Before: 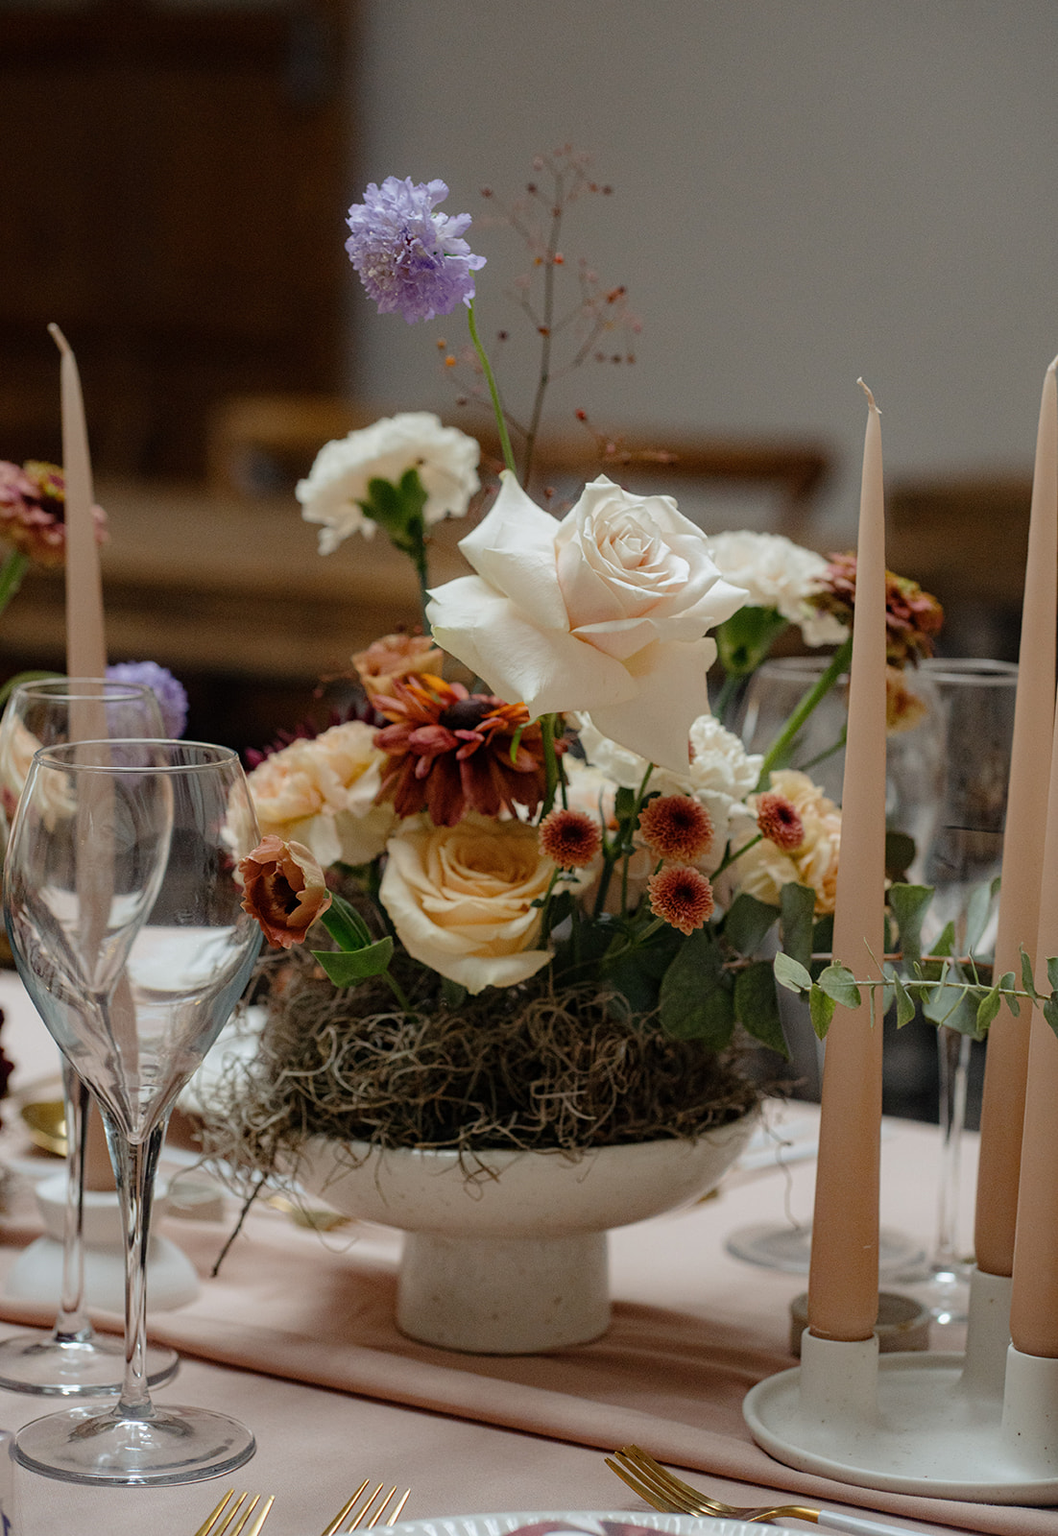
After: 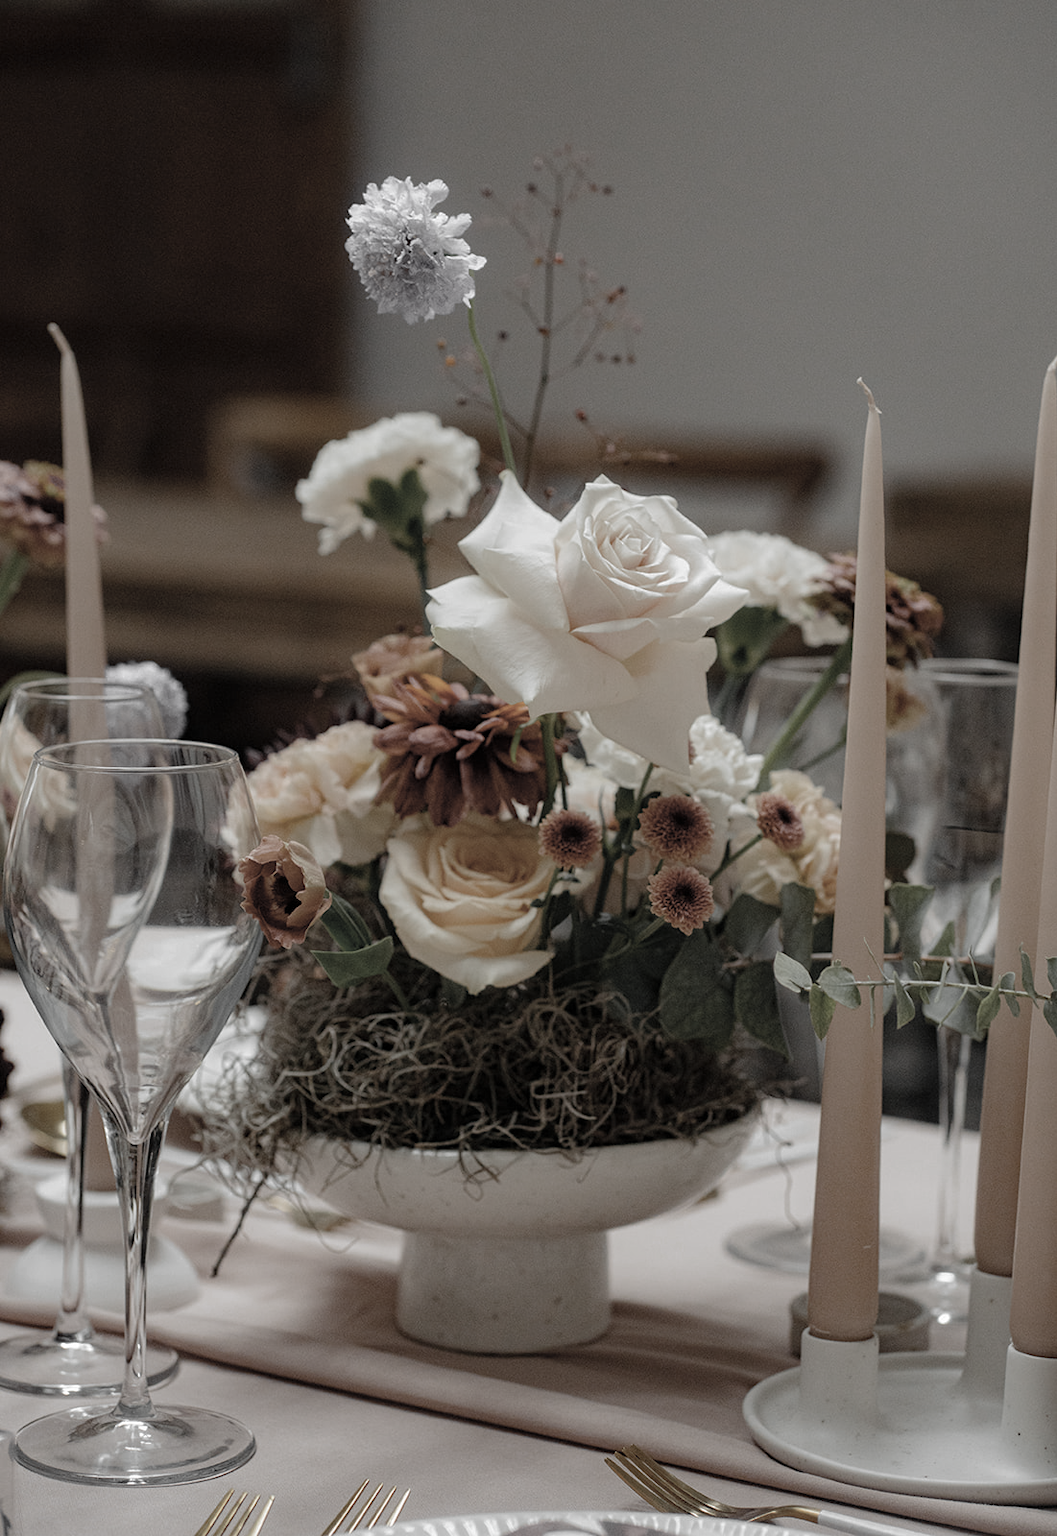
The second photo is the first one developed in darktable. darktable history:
color zones: curves: ch0 [(0, 0.613) (0.01, 0.613) (0.245, 0.448) (0.498, 0.529) (0.642, 0.665) (0.879, 0.777) (0.99, 0.613)]; ch1 [(0, 0.035) (0.121, 0.189) (0.259, 0.197) (0.415, 0.061) (0.589, 0.022) (0.732, 0.022) (0.857, 0.026) (0.991, 0.053)]
shadows and highlights: shadows 25.24, highlights -24.07
